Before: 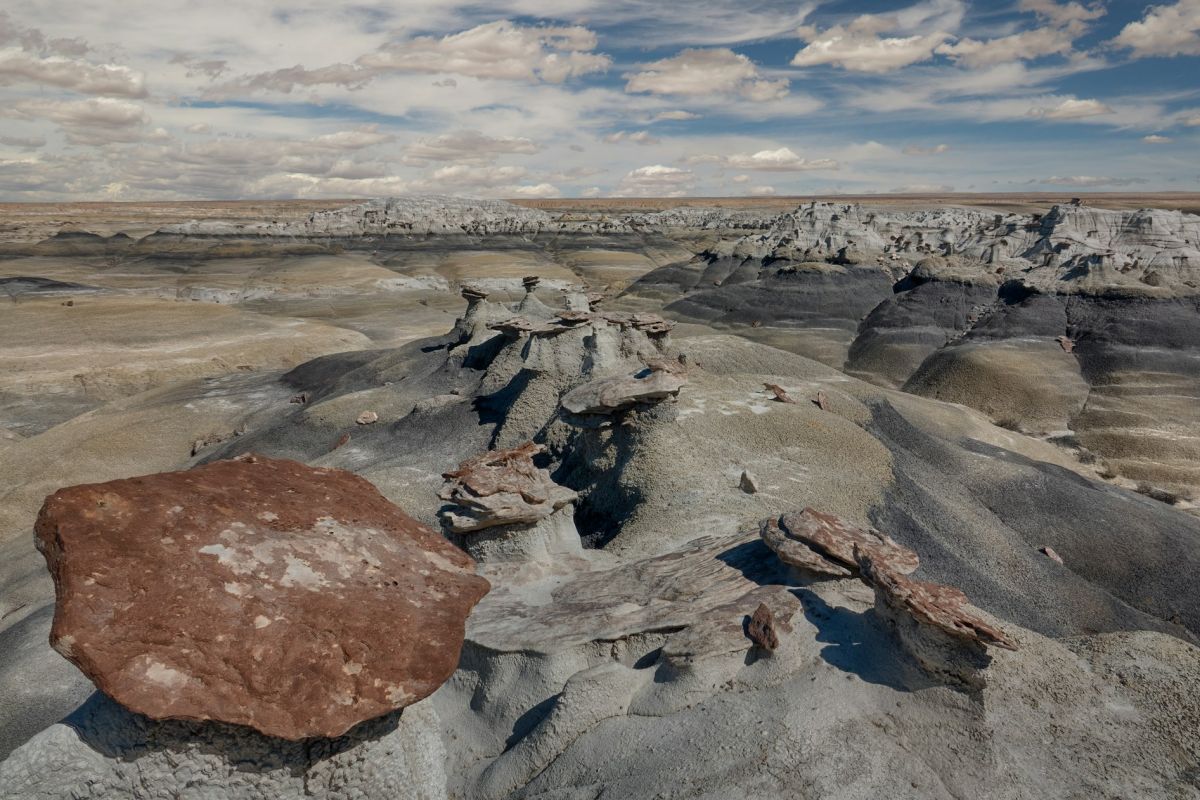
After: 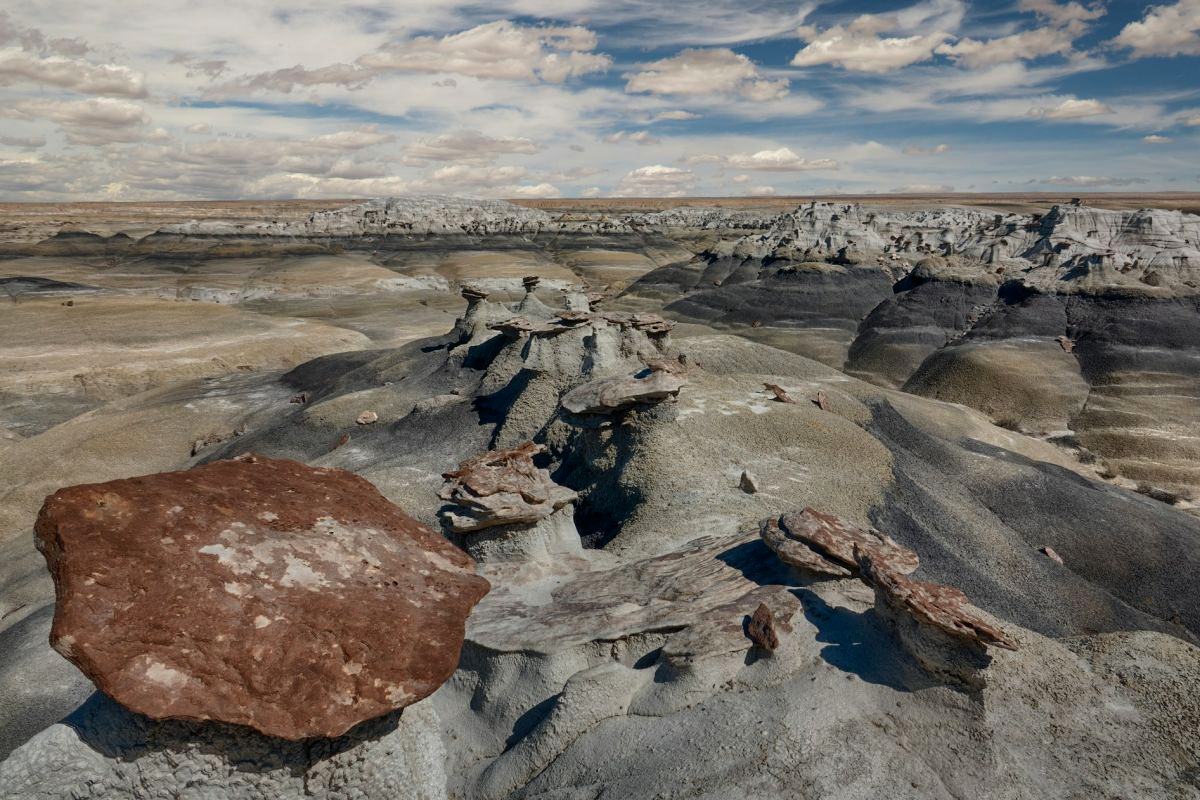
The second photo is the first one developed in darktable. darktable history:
contrast brightness saturation: contrast 0.15, brightness -0.014, saturation 0.097
